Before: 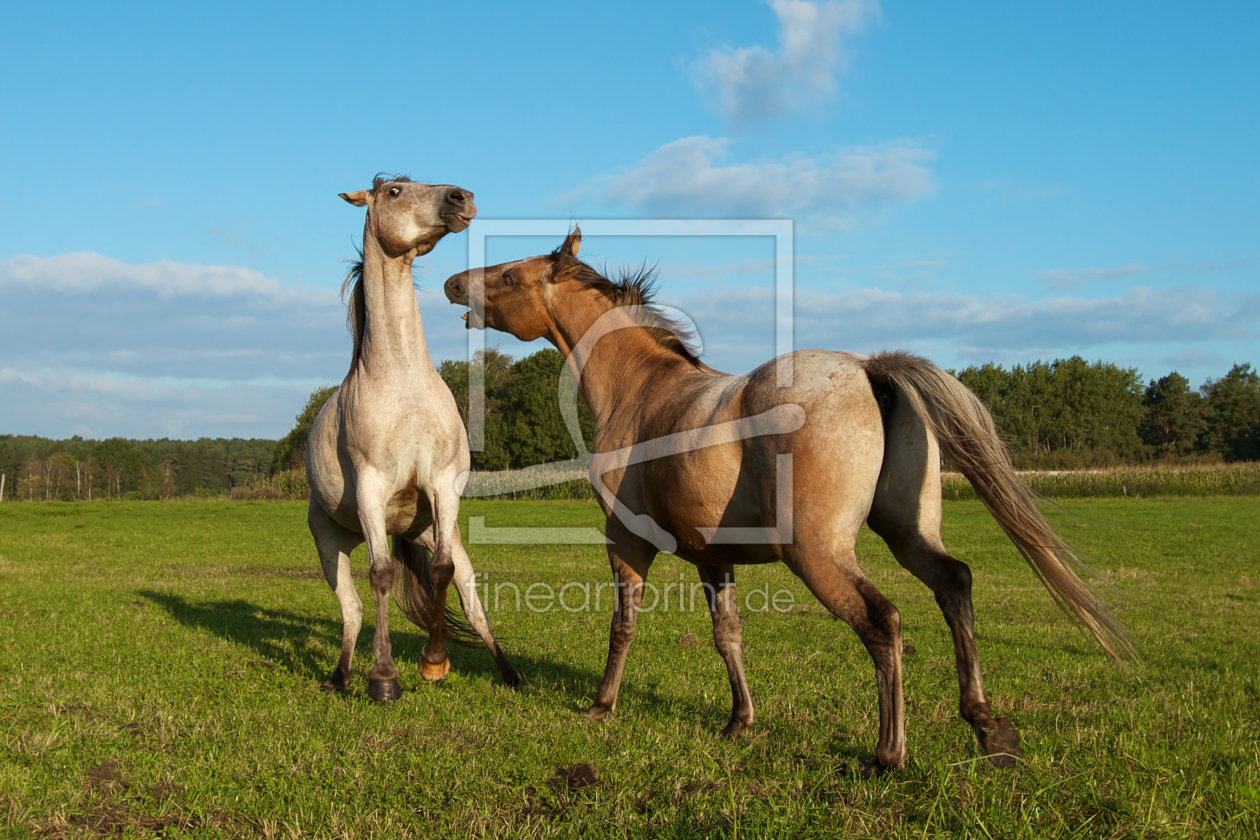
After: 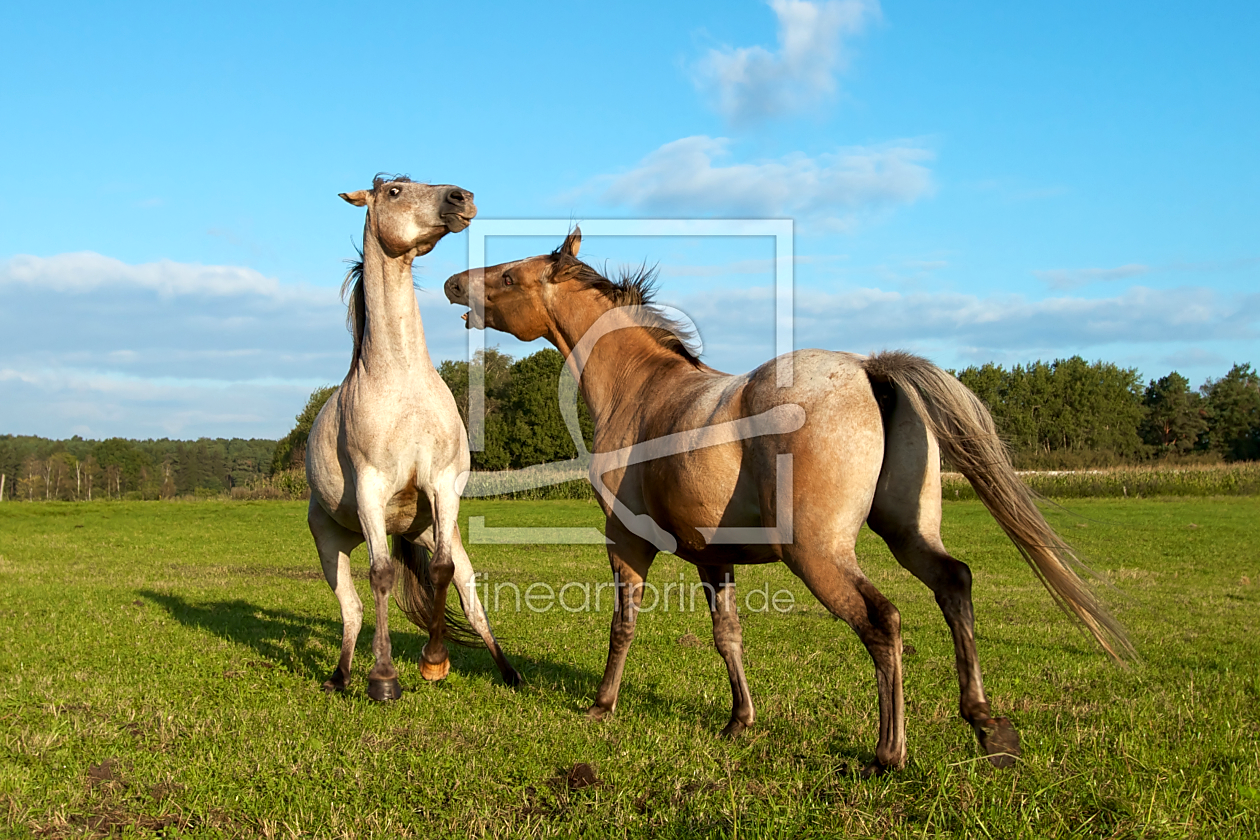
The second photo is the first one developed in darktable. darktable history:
sharpen: radius 1.546, amount 0.363, threshold 1.67
exposure: black level correction 0.003, exposure 0.39 EV, compensate highlight preservation false
